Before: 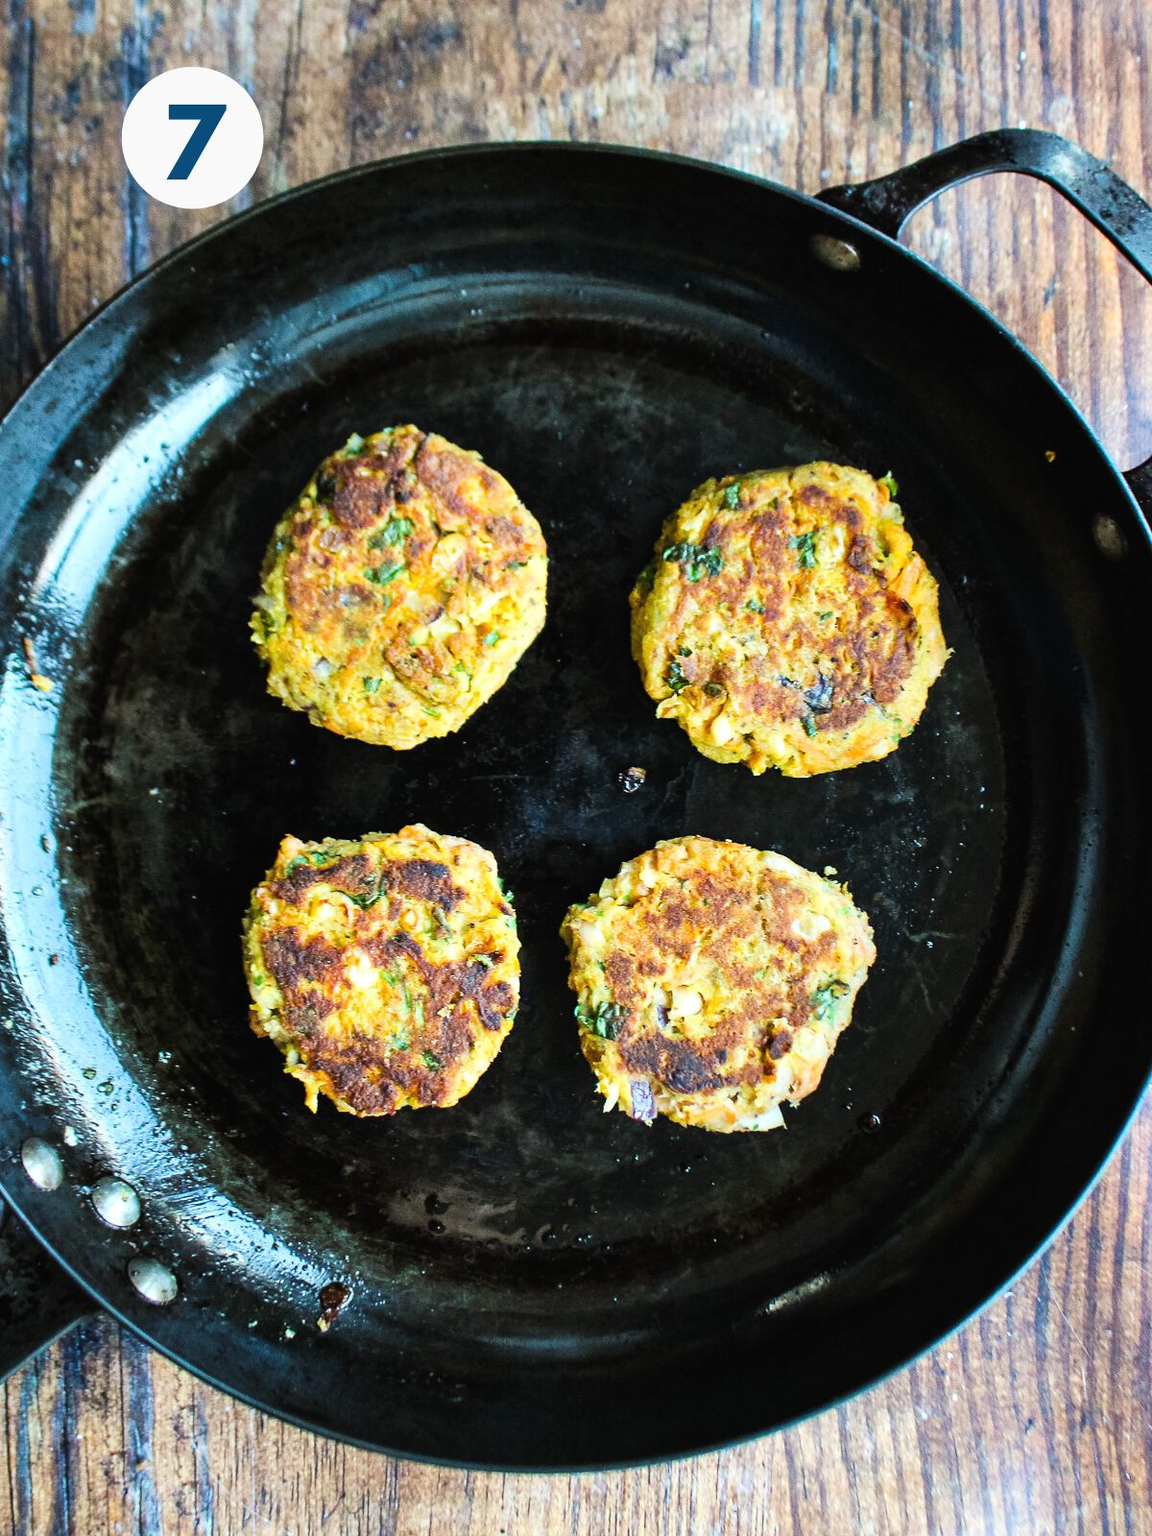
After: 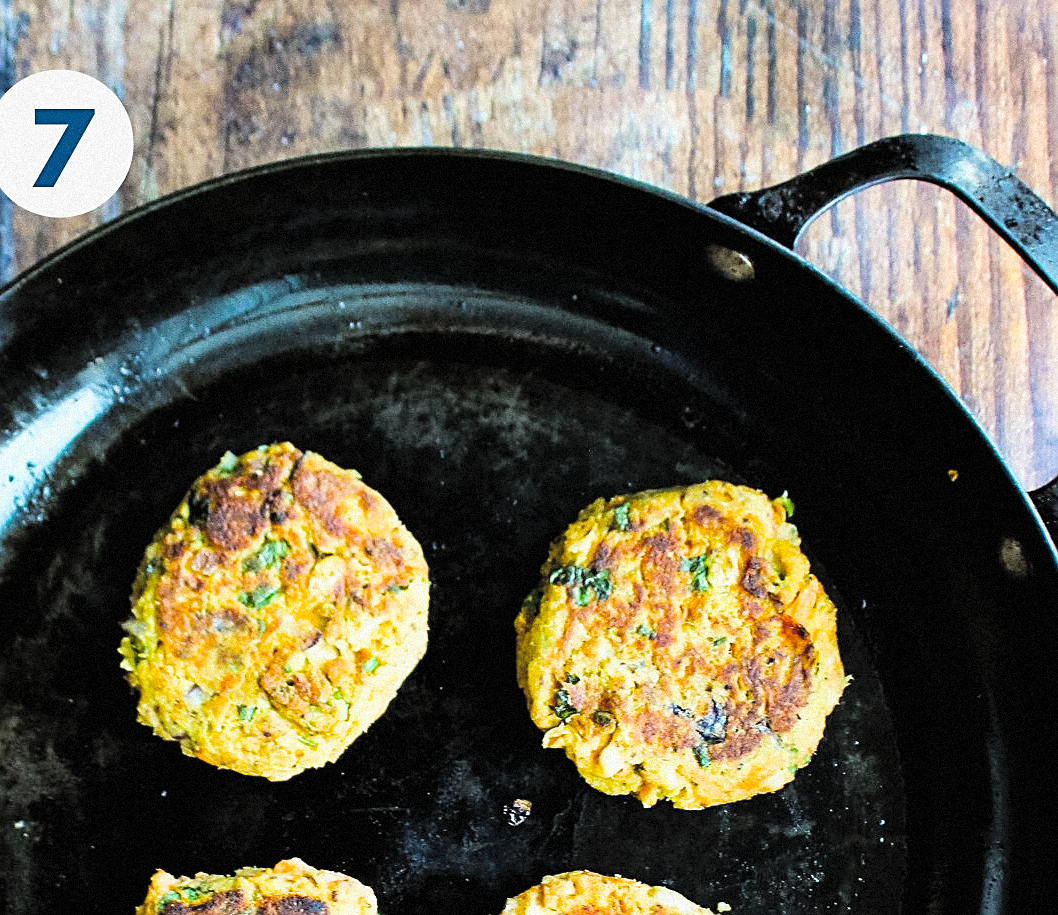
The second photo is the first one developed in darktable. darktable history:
sharpen: on, module defaults
rotate and perspective: automatic cropping off
crop and rotate: left 11.812%, bottom 42.776%
color contrast: green-magenta contrast 0.84, blue-yellow contrast 0.86
grain: mid-tones bias 0%
filmic rgb: black relative exposure -12 EV, white relative exposure 2.8 EV, threshold 3 EV, target black luminance 0%, hardness 8.06, latitude 70.41%, contrast 1.14, highlights saturation mix 10%, shadows ↔ highlights balance -0.388%, color science v4 (2020), iterations of high-quality reconstruction 10, contrast in shadows soft, contrast in highlights soft, enable highlight reconstruction true
contrast brightness saturation: brightness 0.15
